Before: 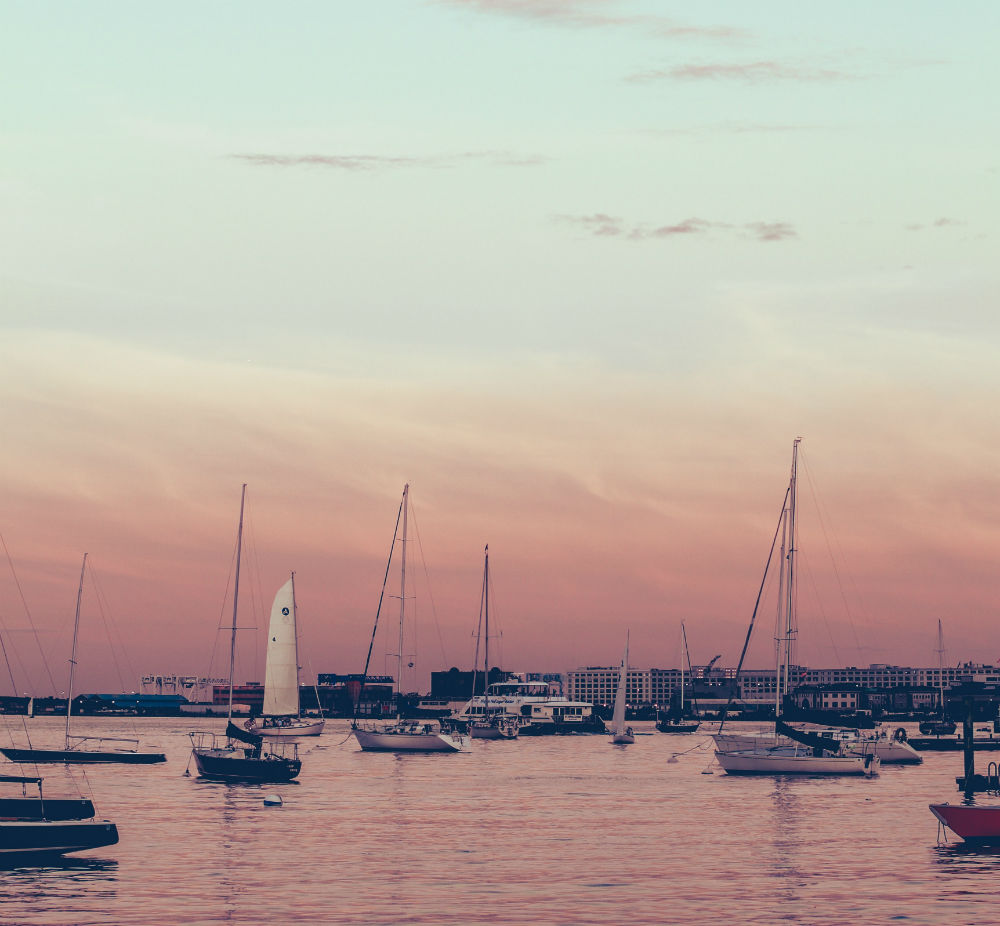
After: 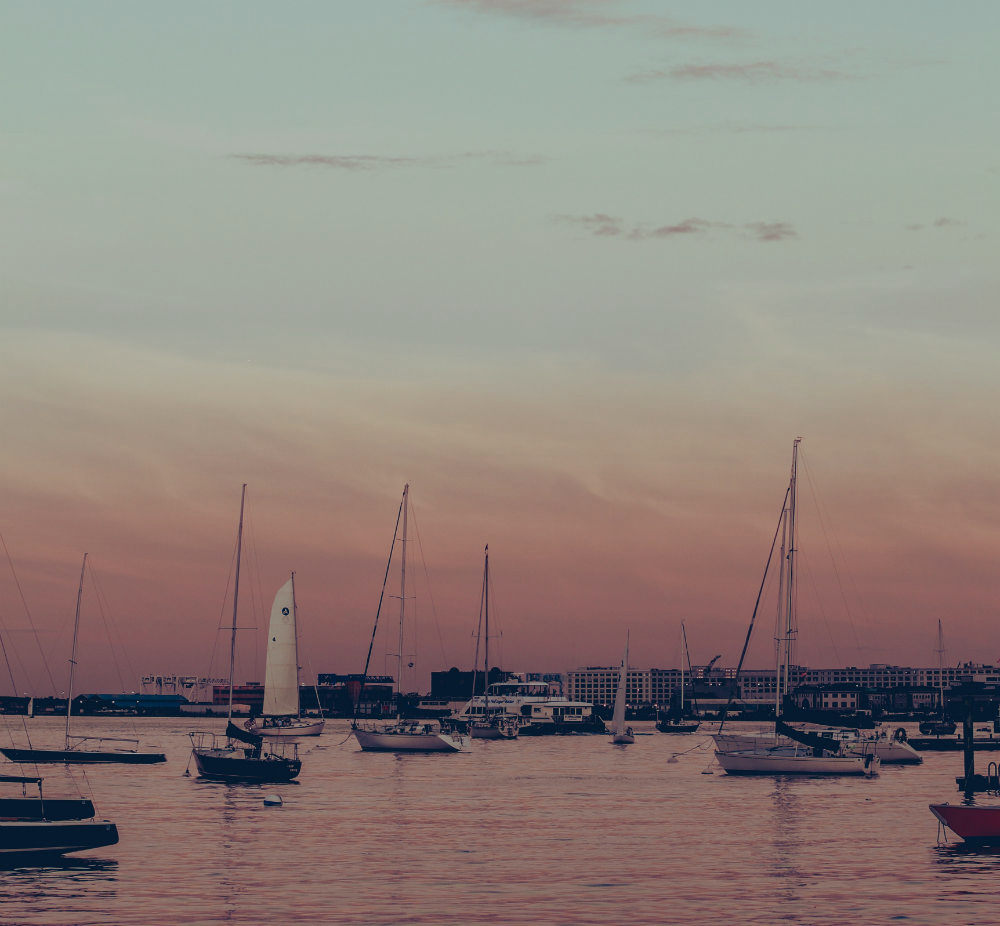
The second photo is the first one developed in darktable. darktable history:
exposure: black level correction 0, exposure -0.821 EV, compensate highlight preservation false
